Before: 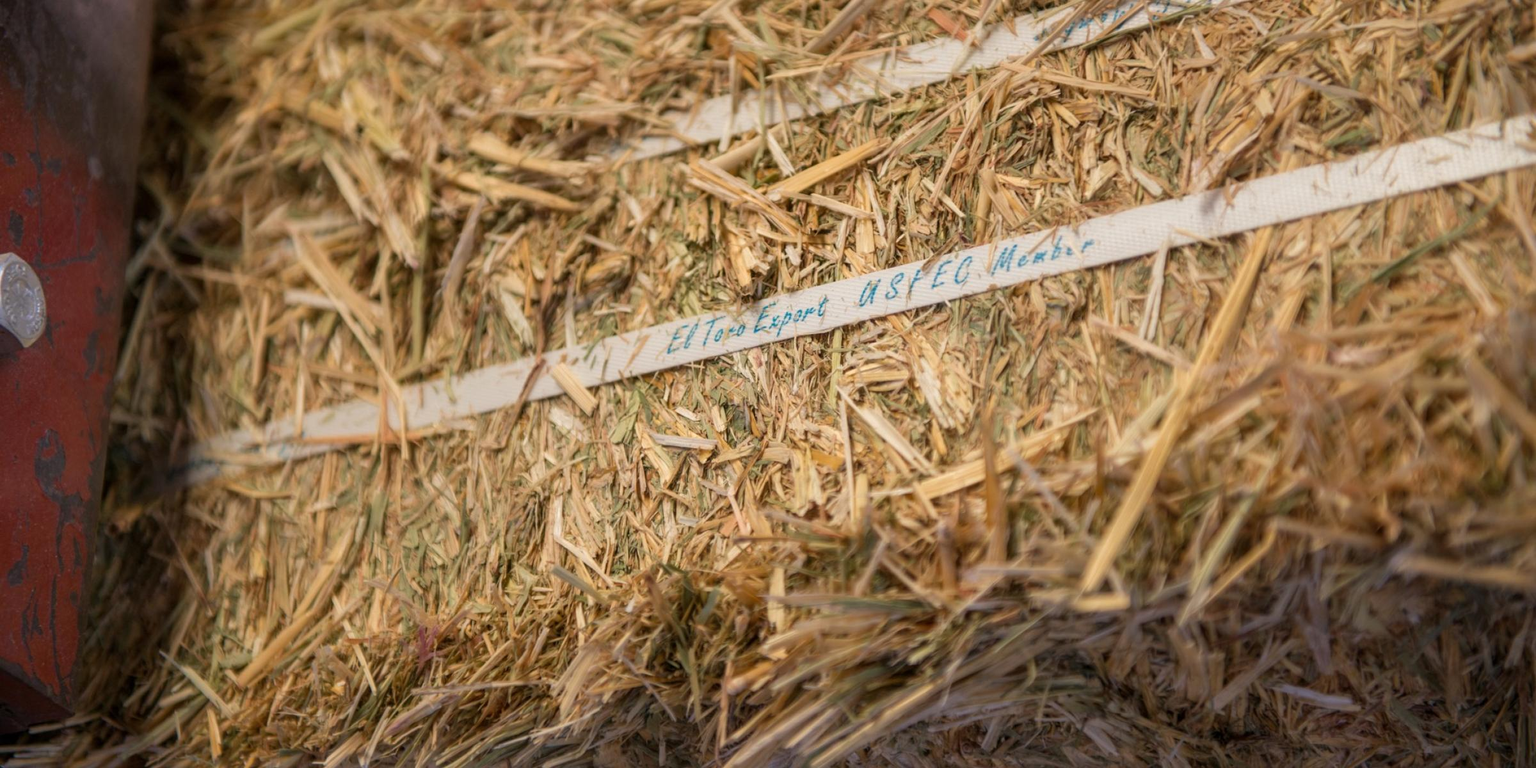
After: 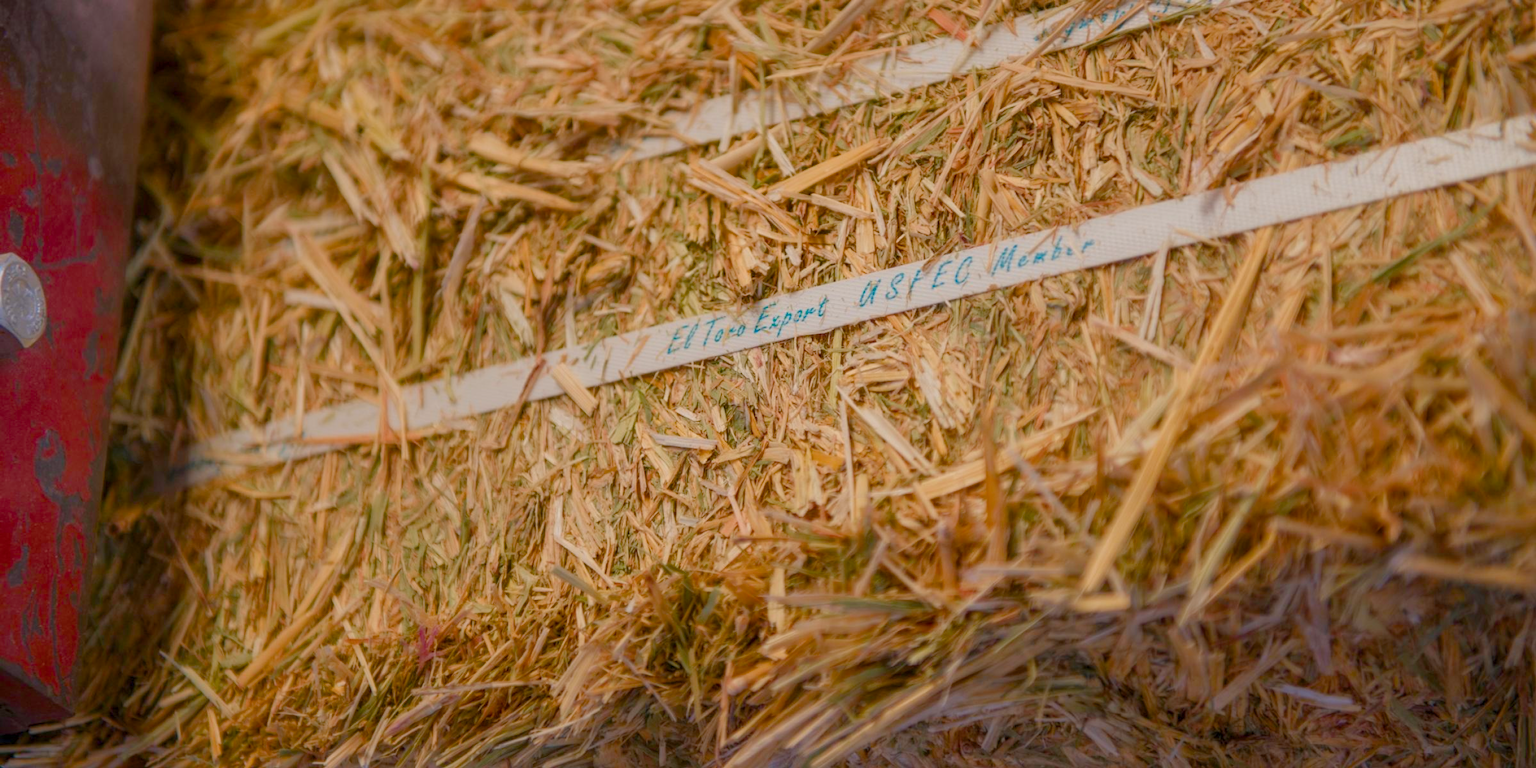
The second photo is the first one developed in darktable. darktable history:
color balance rgb: highlights gain › chroma 0.249%, highlights gain › hue 332.66°, perceptual saturation grading › global saturation 34.751%, perceptual saturation grading › highlights -29.984%, perceptual saturation grading › shadows 35.727%, hue shift -5.52°, contrast -21.833%
